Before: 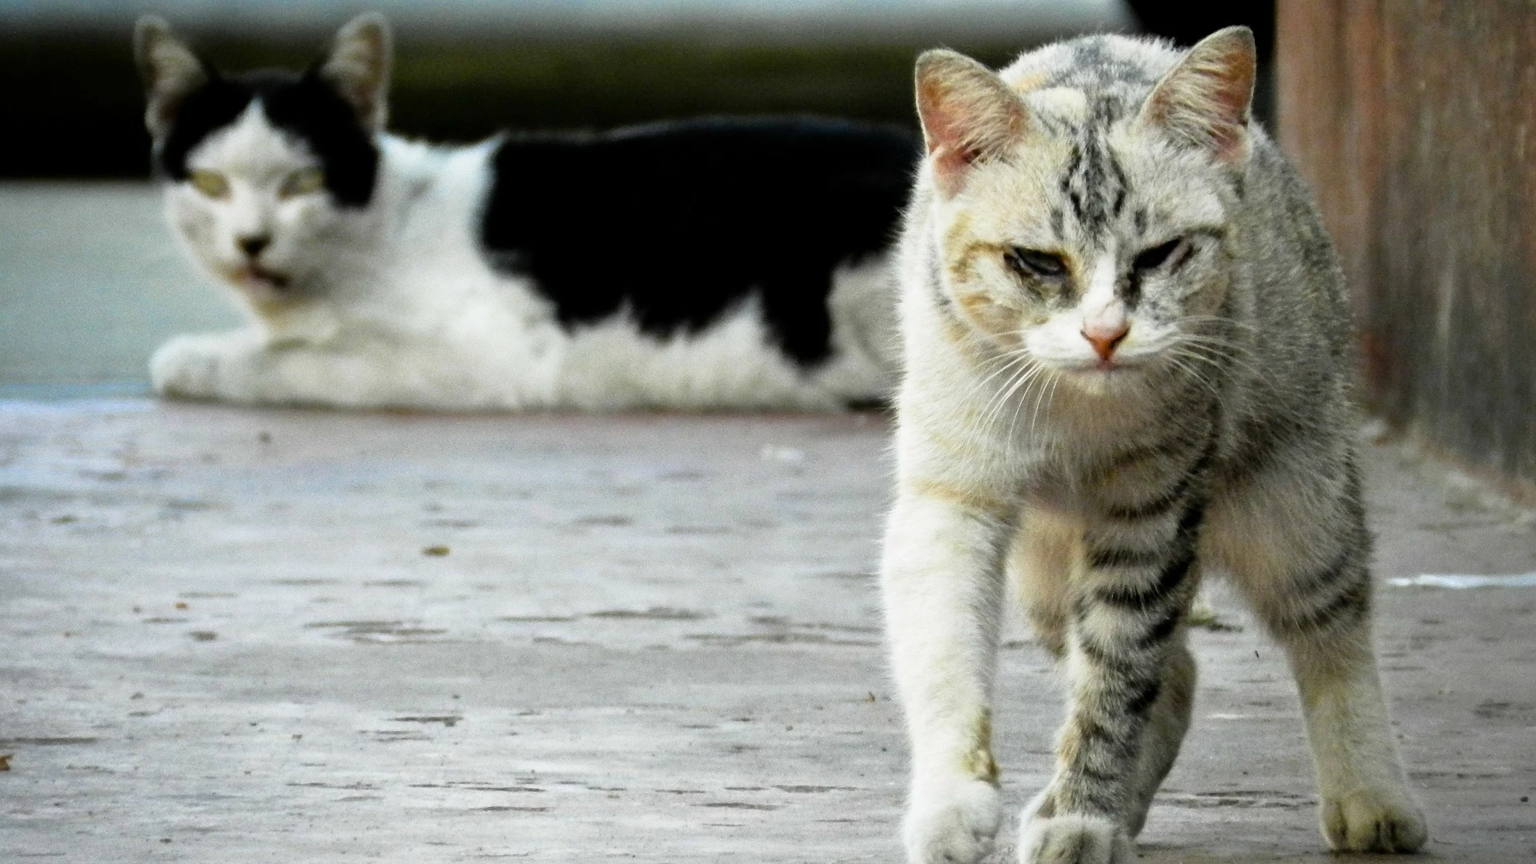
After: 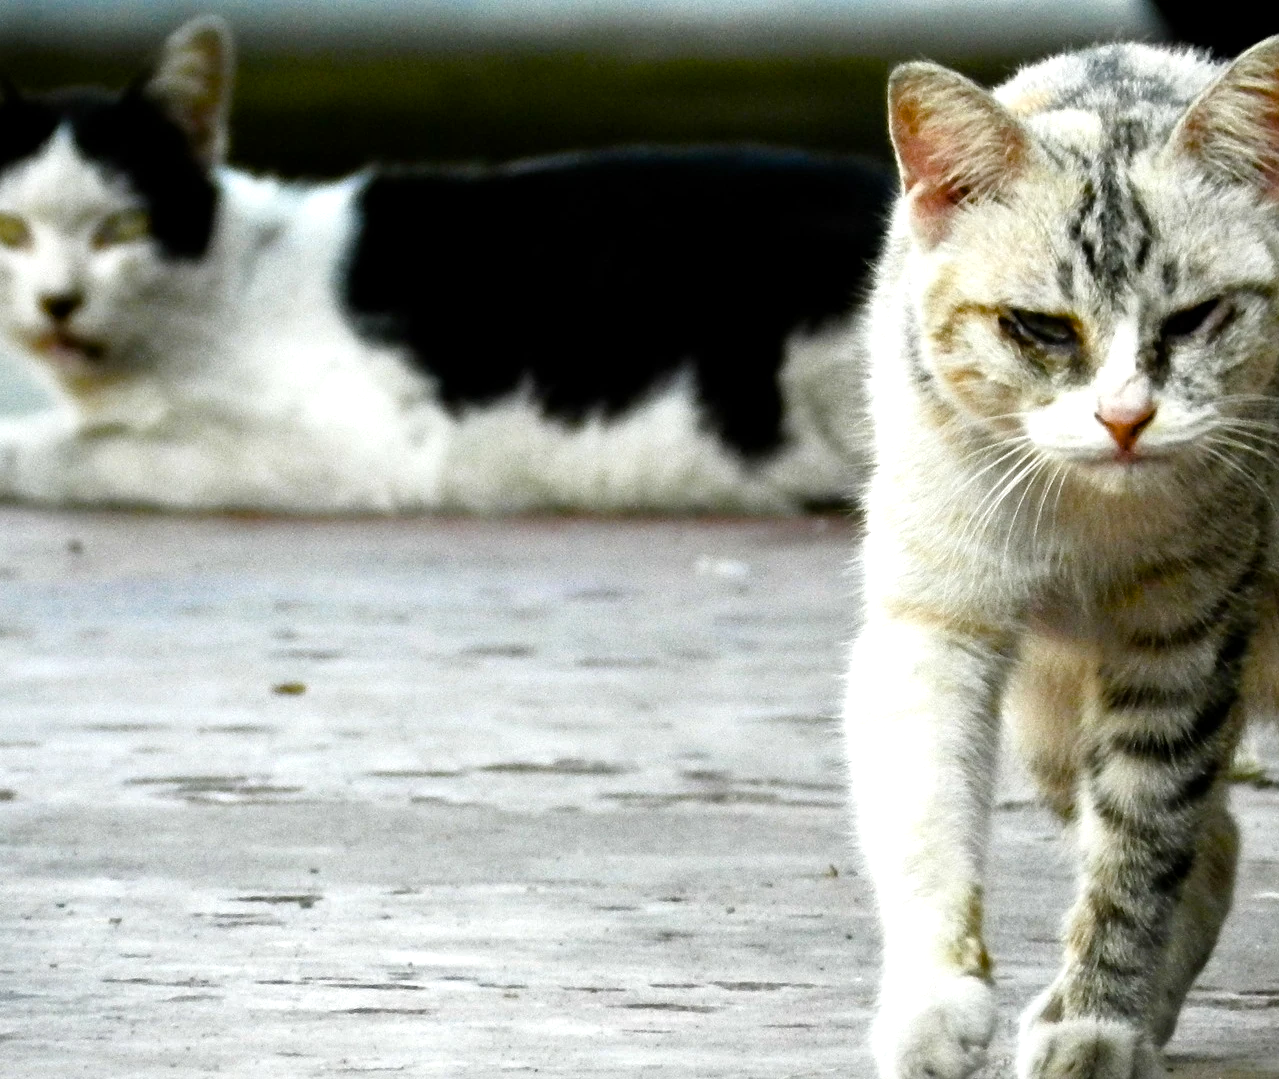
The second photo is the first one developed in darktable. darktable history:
crop and rotate: left 13.342%, right 19.991%
color balance rgb: perceptual saturation grading › highlights -29.58%, perceptual saturation grading › mid-tones 29.47%, perceptual saturation grading › shadows 59.73%, perceptual brilliance grading › global brilliance -17.79%, perceptual brilliance grading › highlights 28.73%, global vibrance 15.44%
